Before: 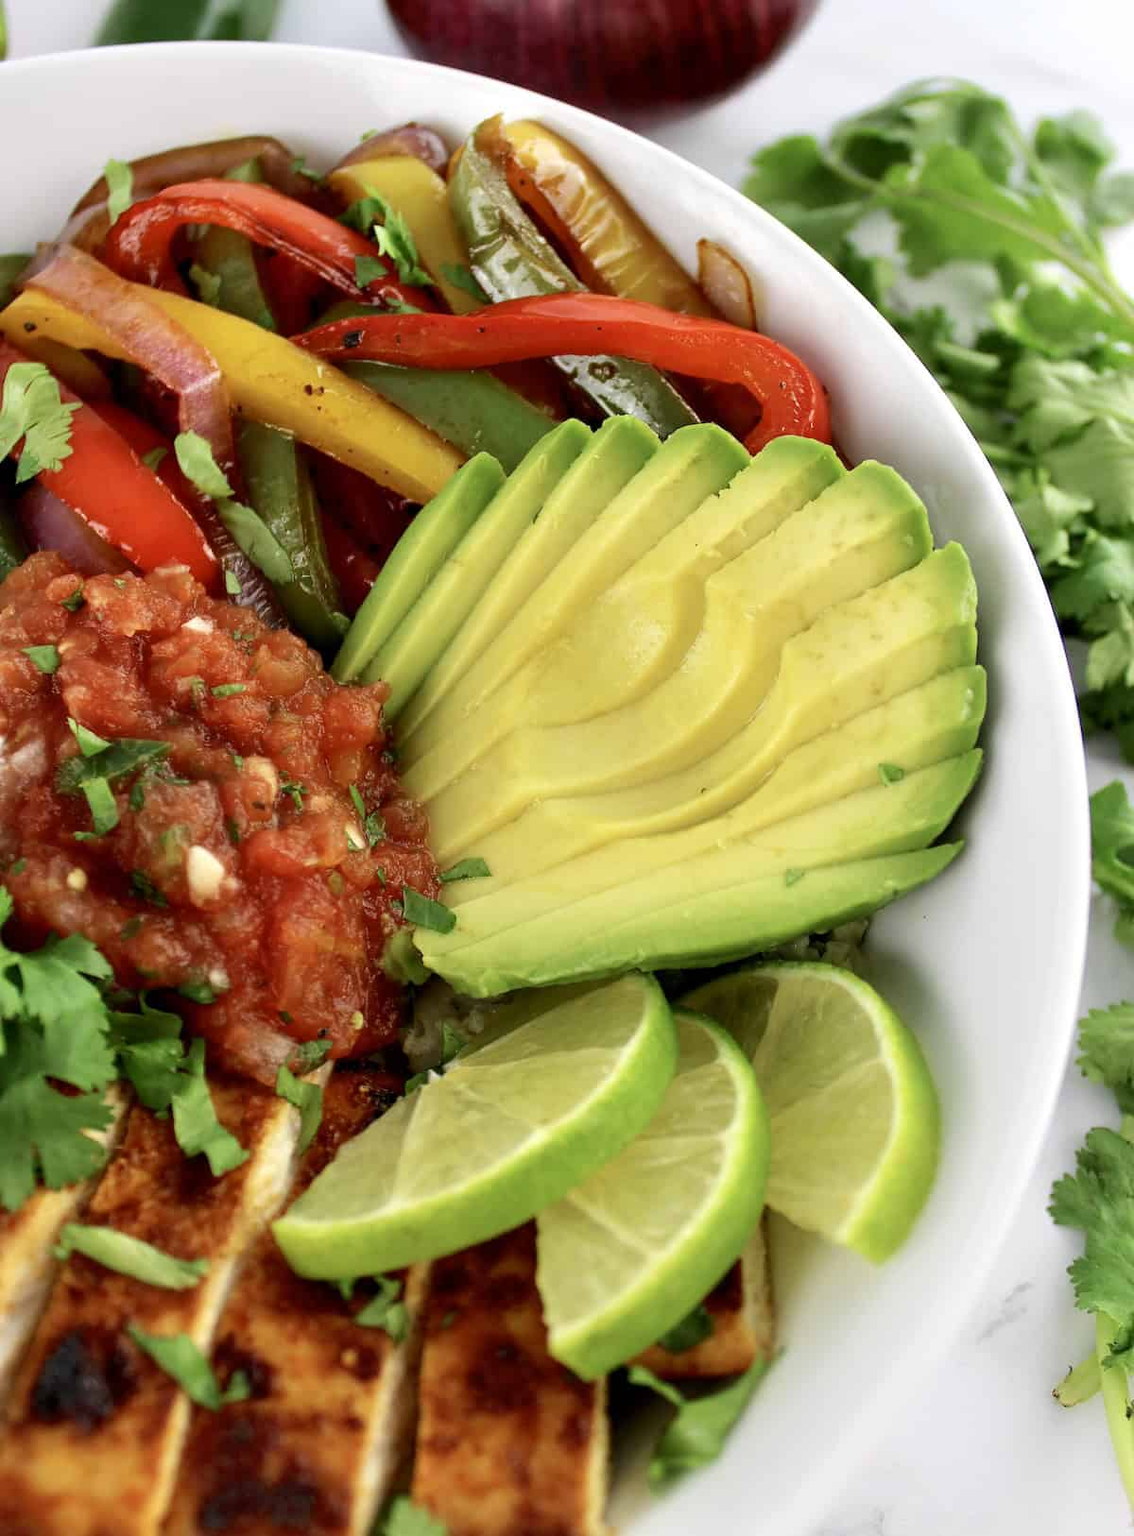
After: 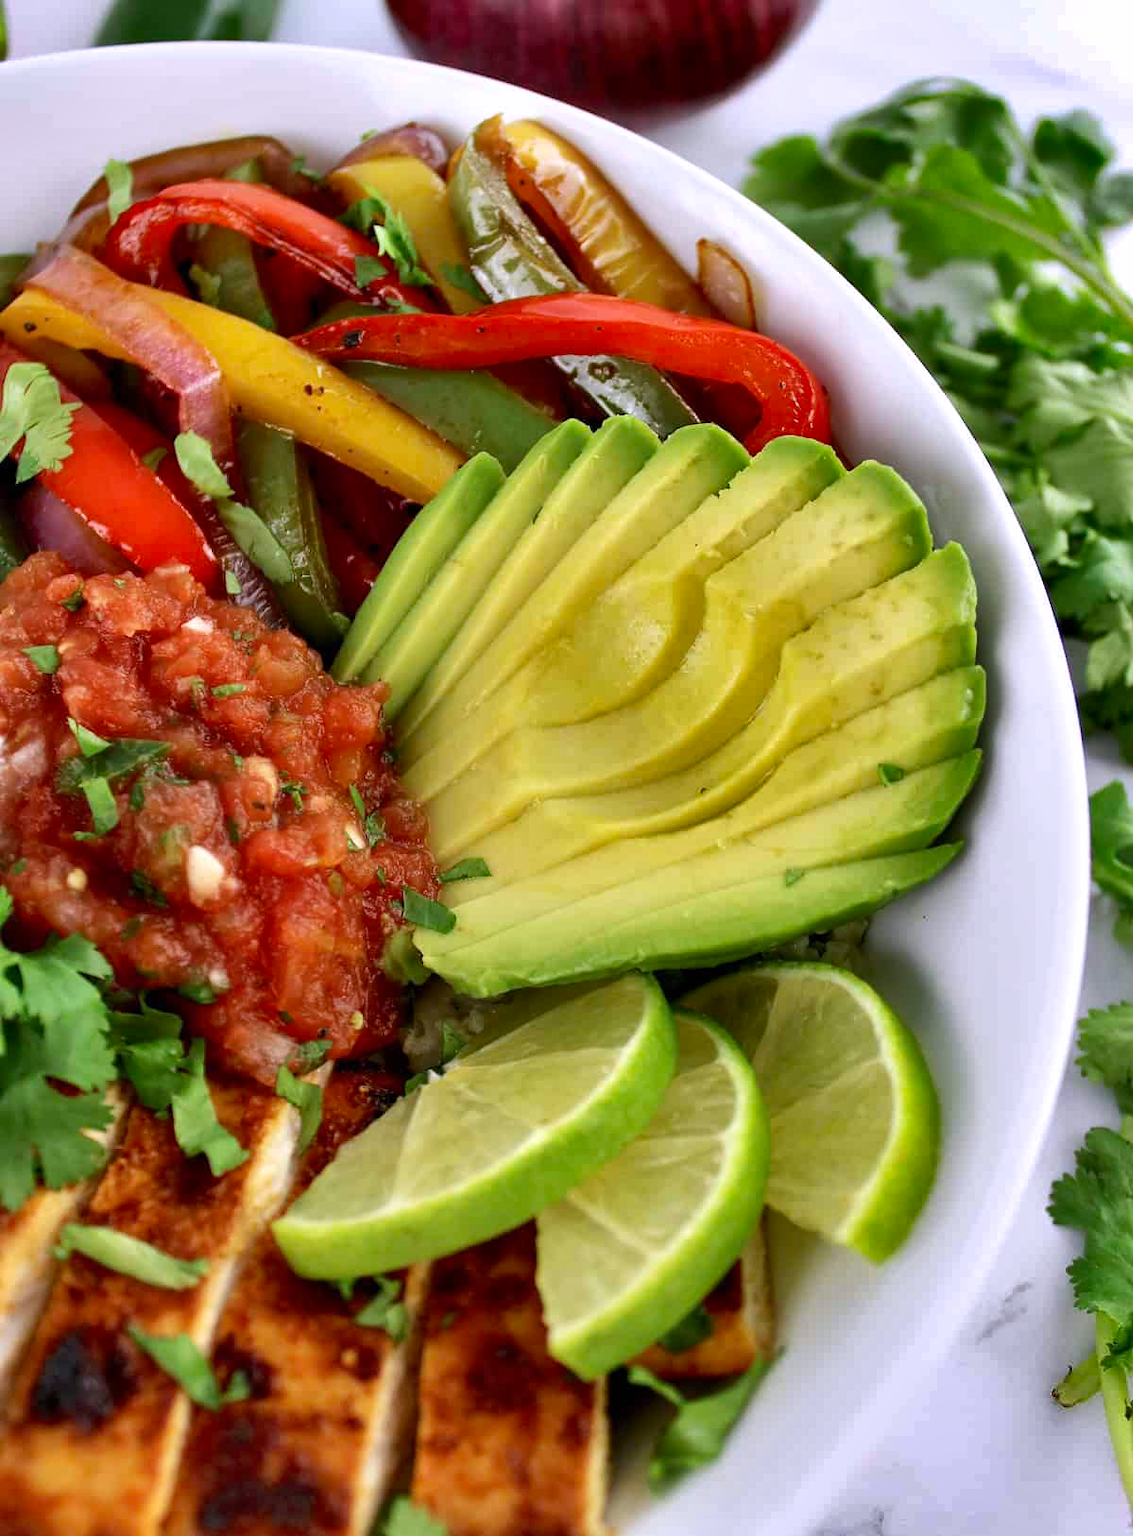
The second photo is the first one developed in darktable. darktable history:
white balance: red 1.004, blue 1.096
shadows and highlights: radius 108.52, shadows 44.07, highlights -67.8, low approximation 0.01, soften with gaussian
